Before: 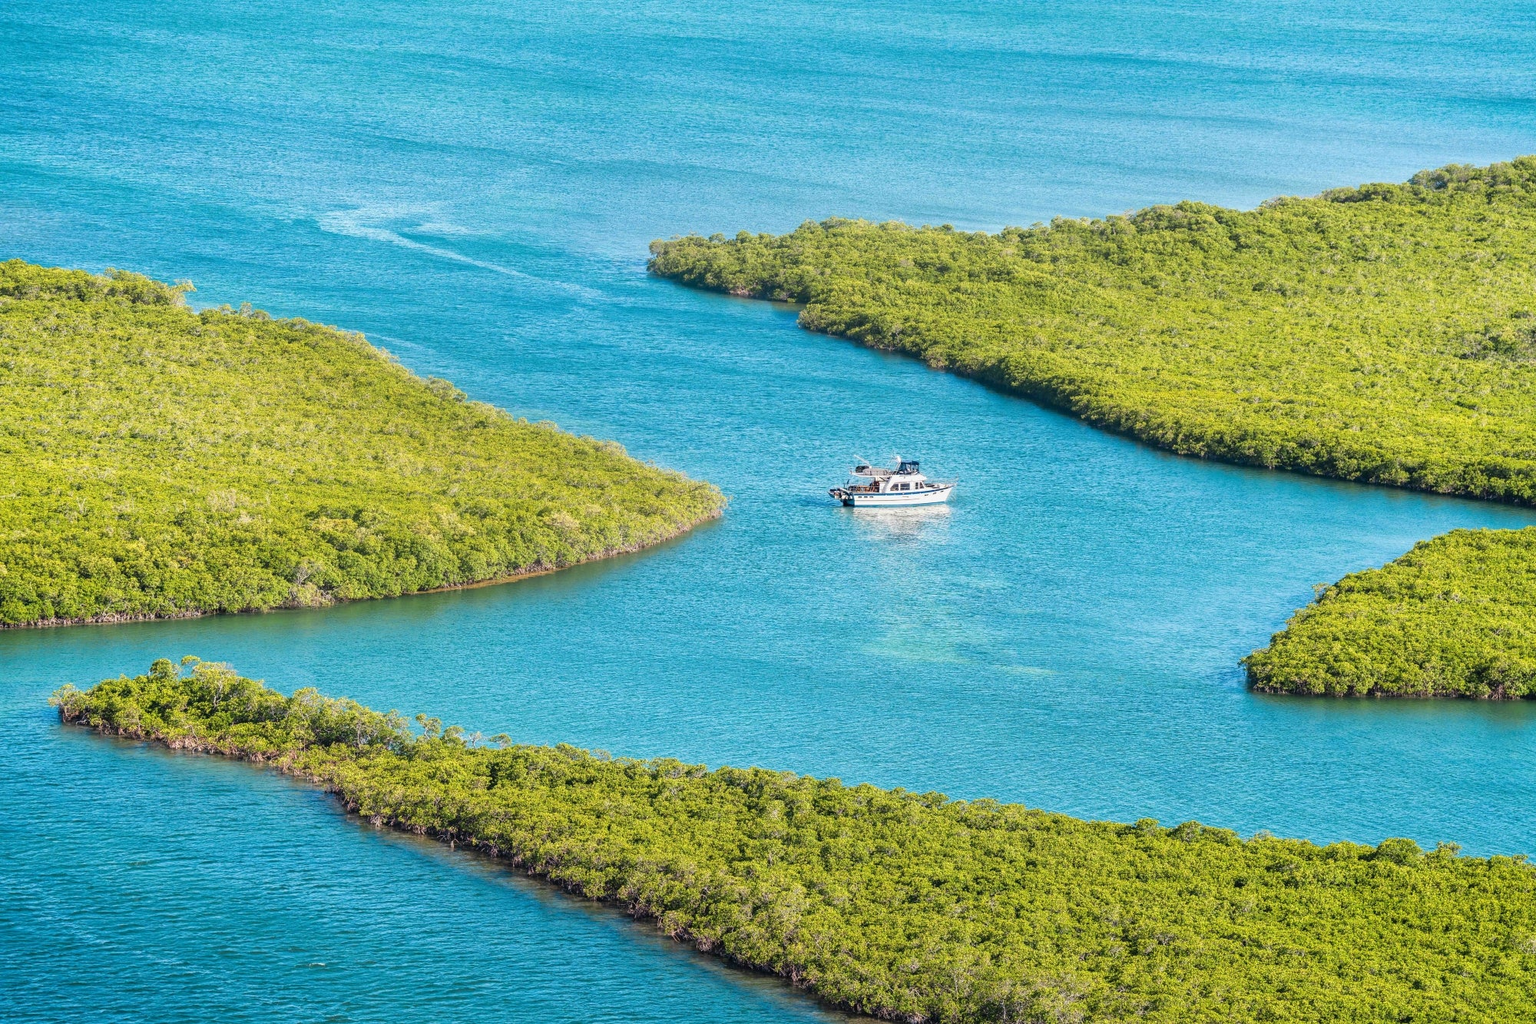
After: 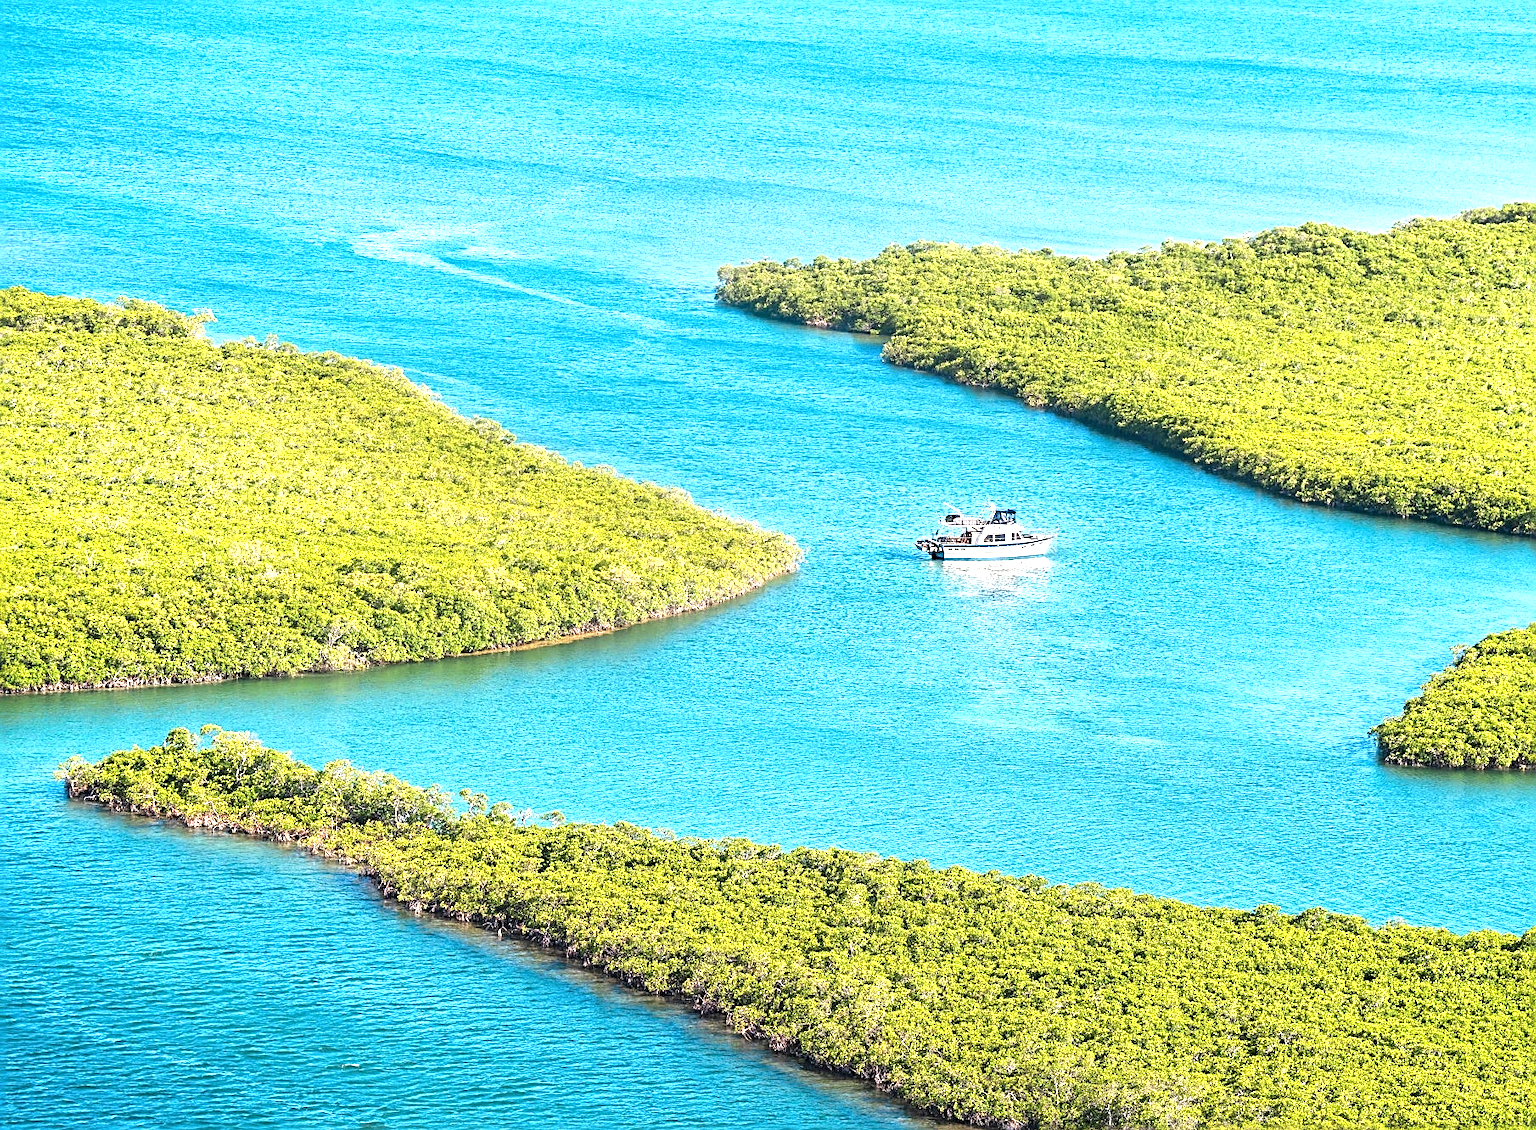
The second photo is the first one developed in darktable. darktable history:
crop: right 9.475%, bottom 0.022%
sharpen: radius 2.533, amount 0.626
exposure: black level correction 0, exposure 0.949 EV, compensate highlight preservation false
